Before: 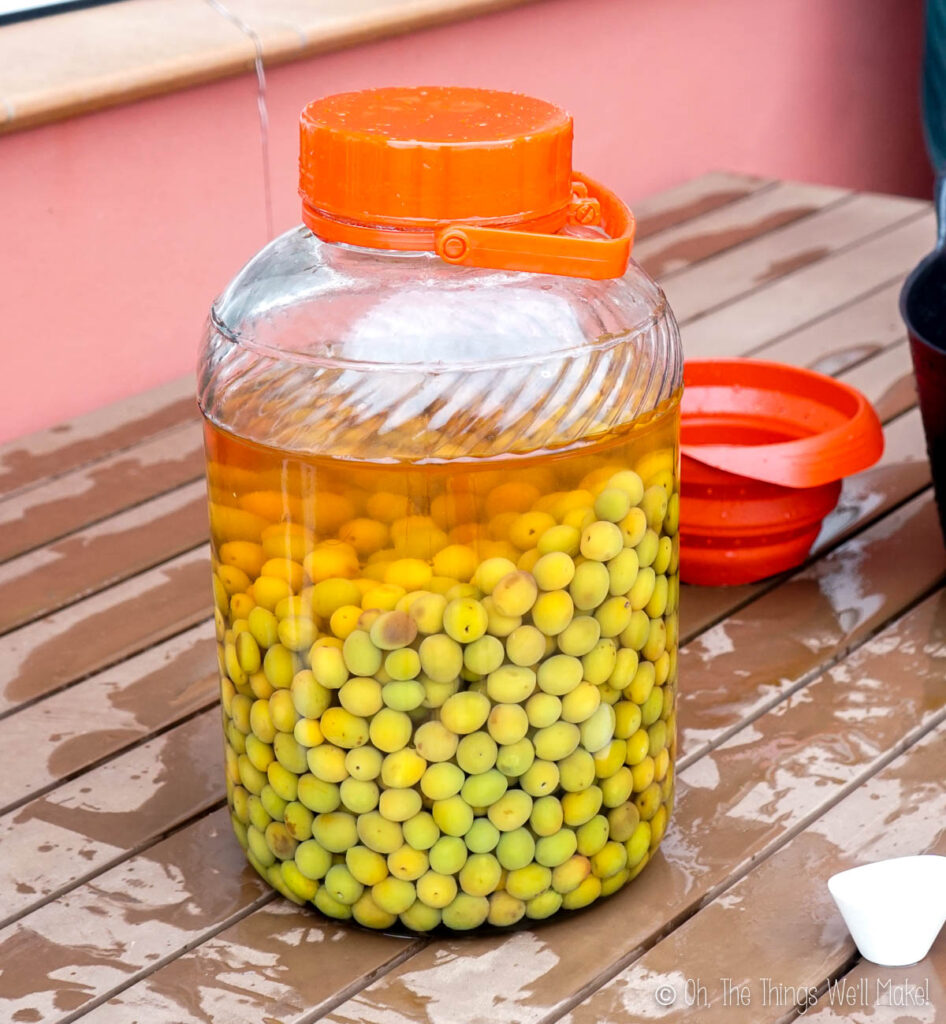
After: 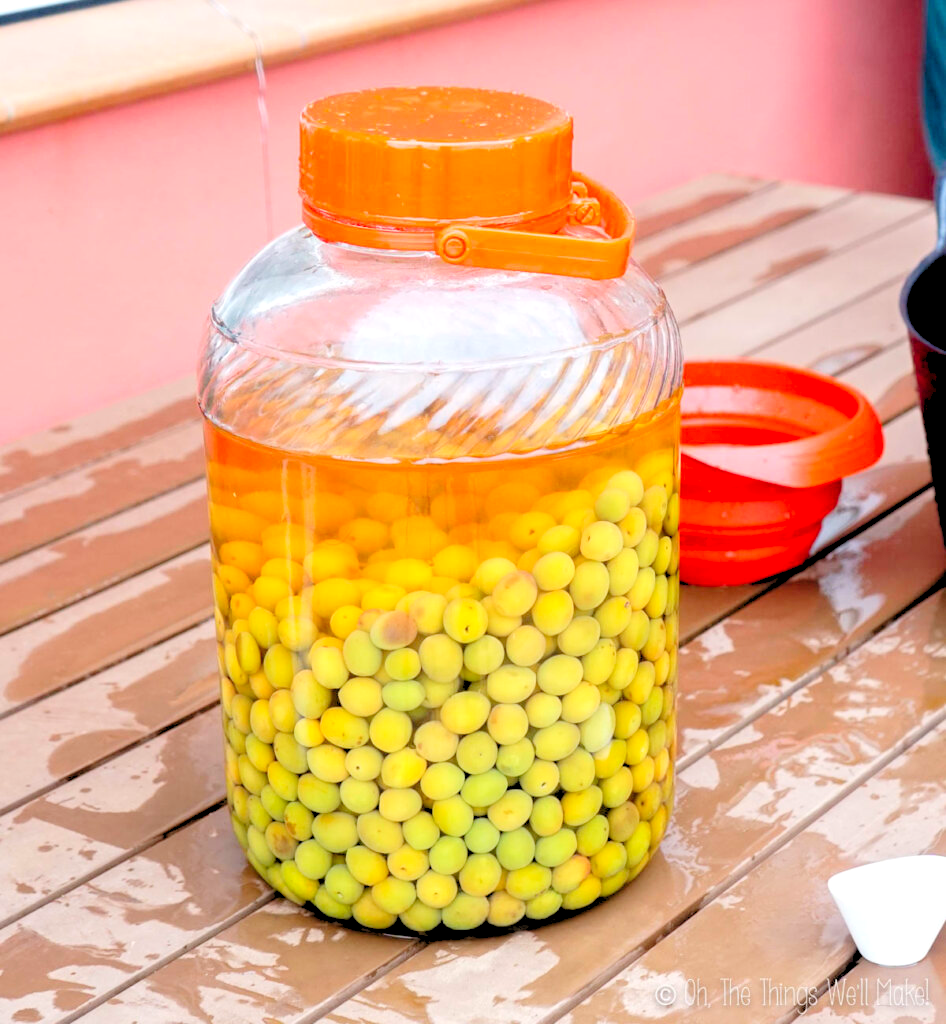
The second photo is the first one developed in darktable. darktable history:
levels: levels [0.072, 0.414, 0.976]
